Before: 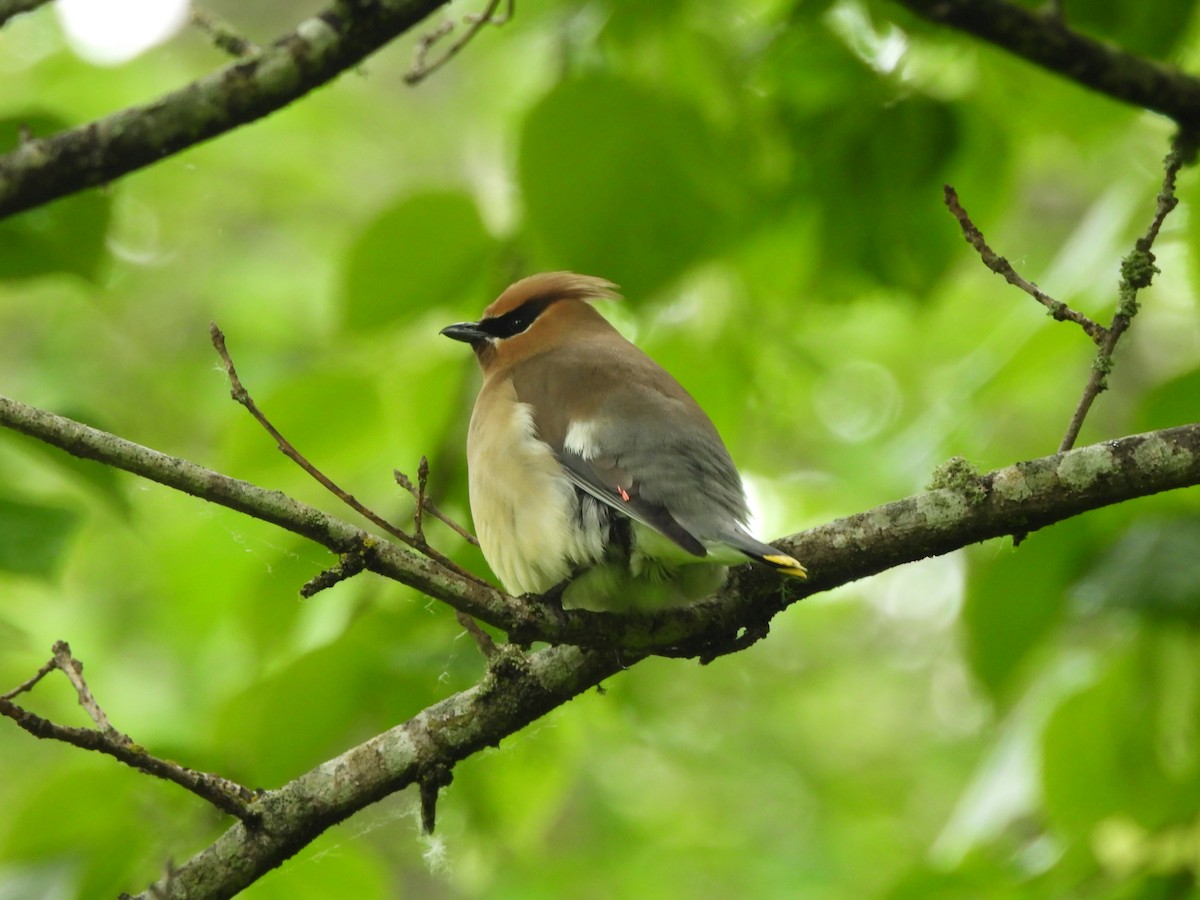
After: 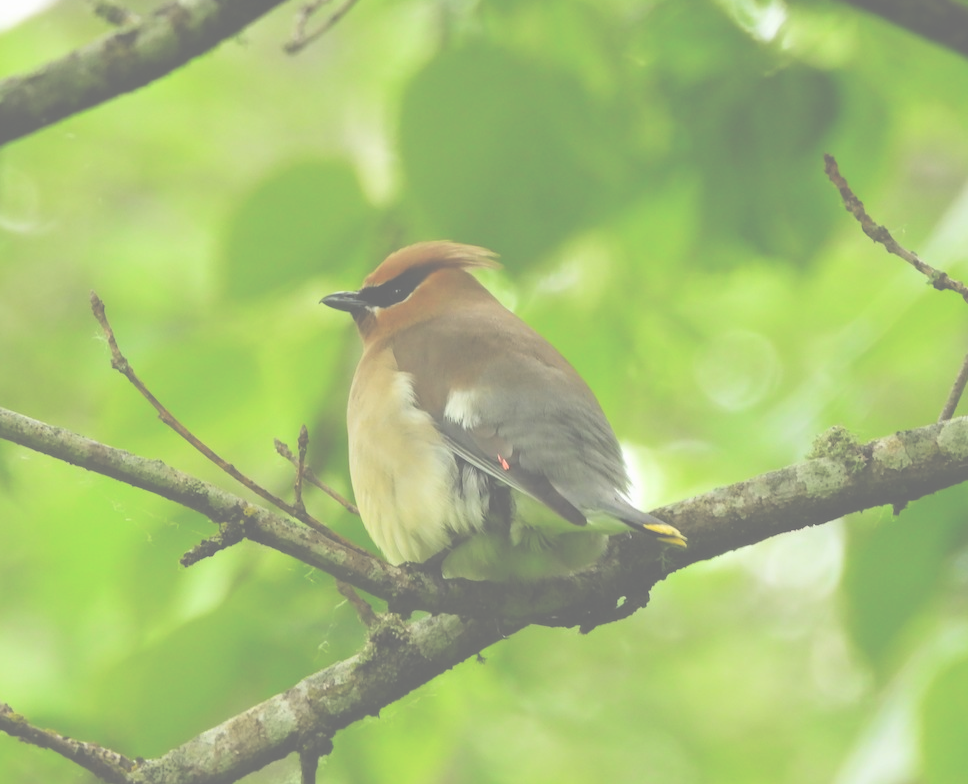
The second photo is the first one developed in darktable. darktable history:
crop: left 10.003%, top 3.506%, right 9.274%, bottom 9.353%
contrast brightness saturation: brightness 0.287
exposure: black level correction -0.064, exposure -0.05 EV, compensate highlight preservation false
